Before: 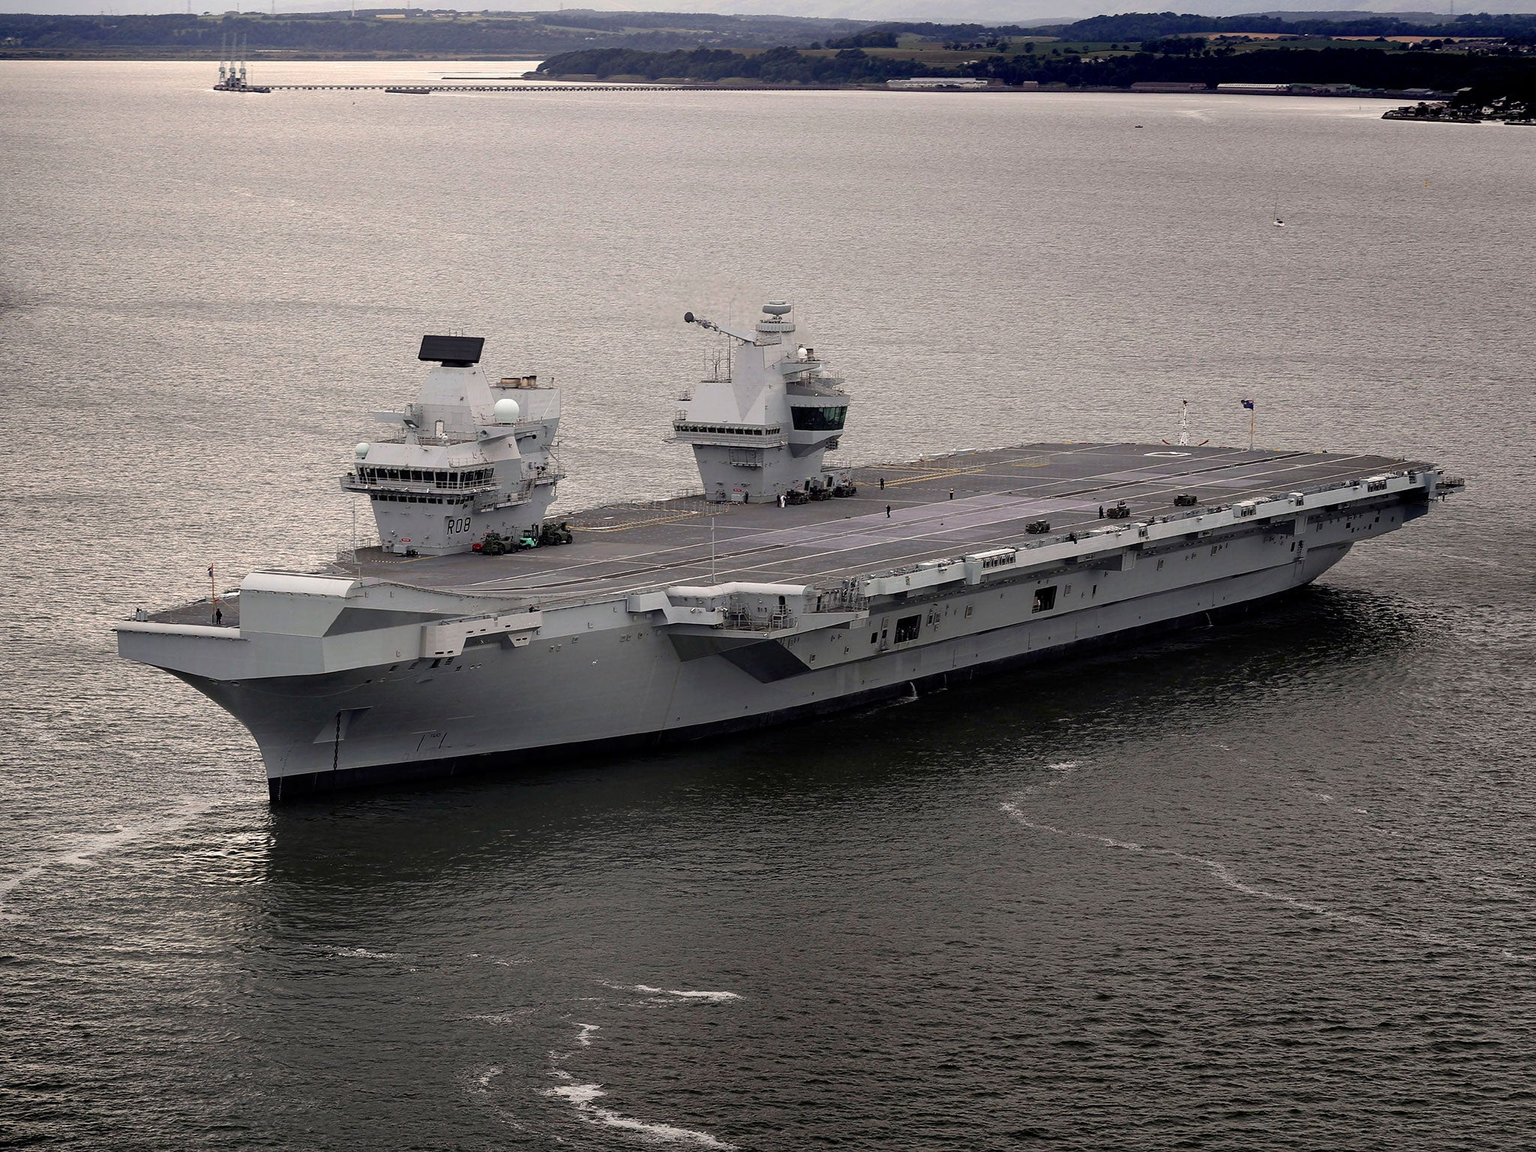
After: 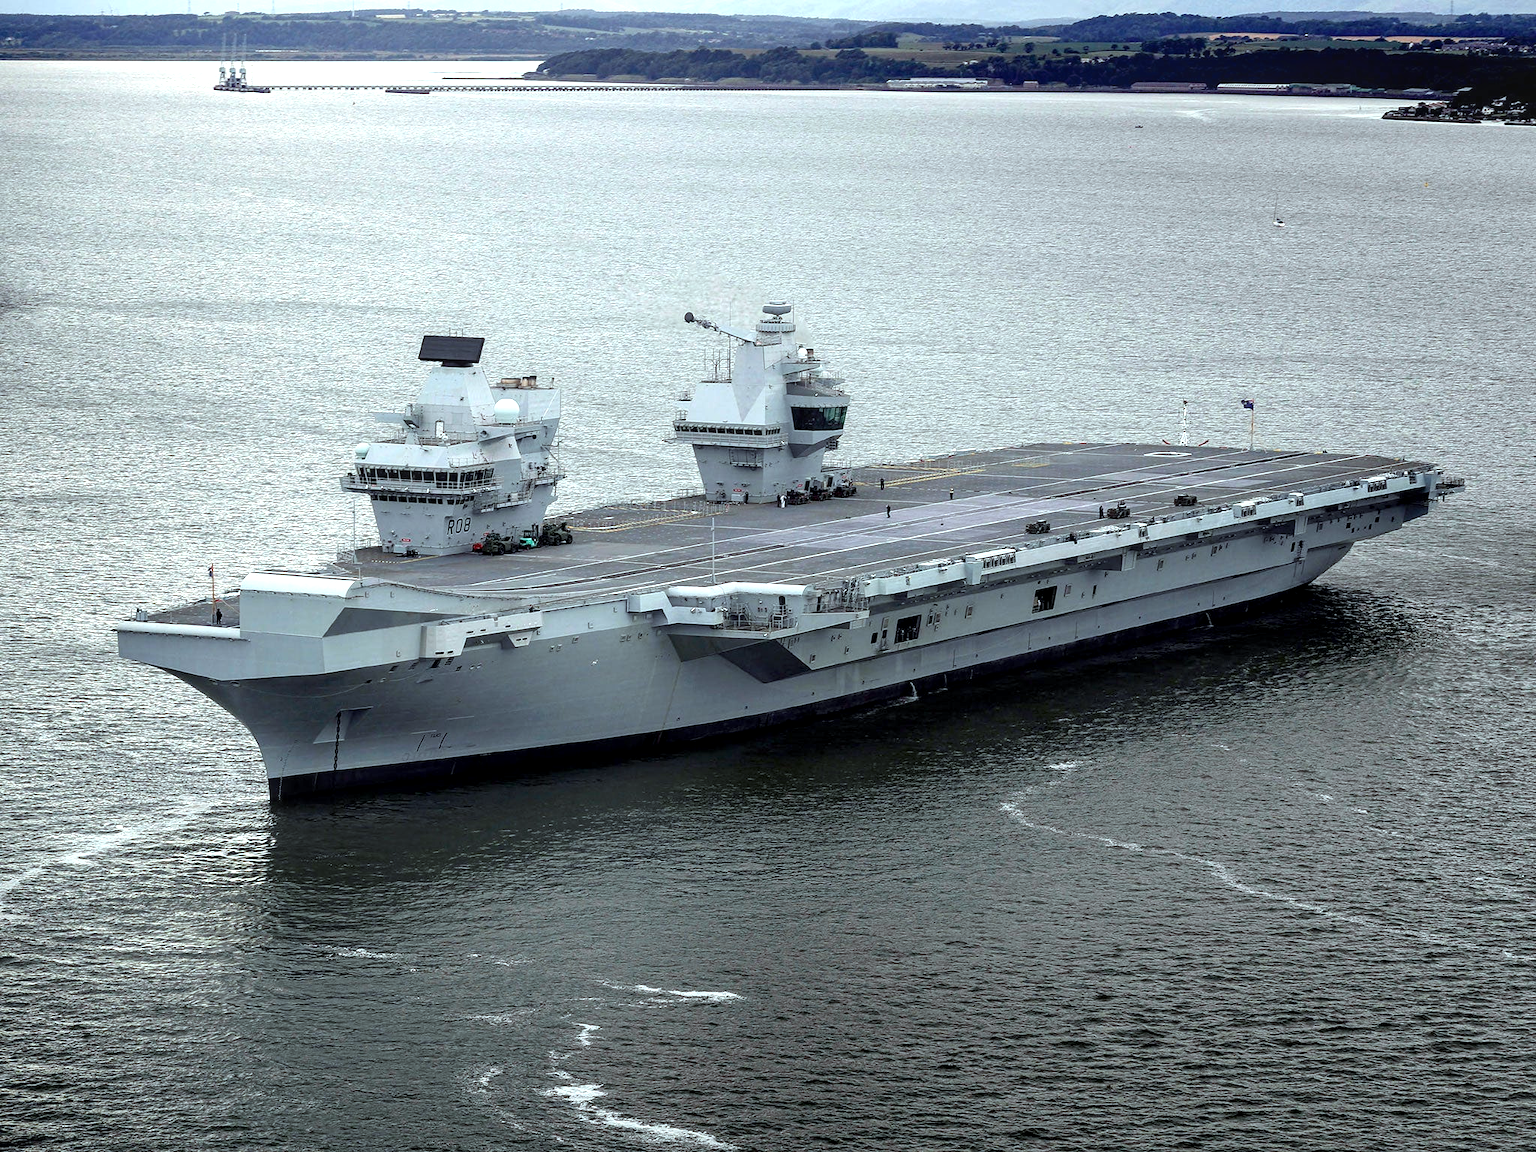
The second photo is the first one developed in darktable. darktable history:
color correction: highlights a* -8, highlights b* 3.1
local contrast: on, module defaults
color calibration: x 0.37, y 0.382, temperature 4313.32 K
exposure: exposure 0.785 EV, compensate highlight preservation false
